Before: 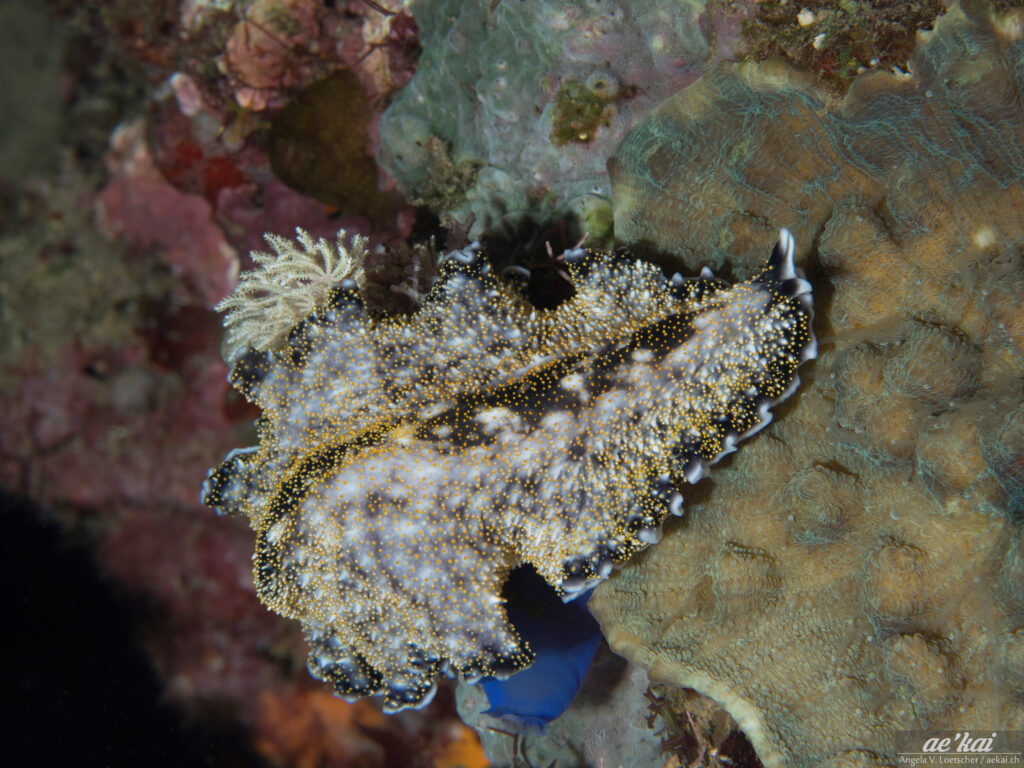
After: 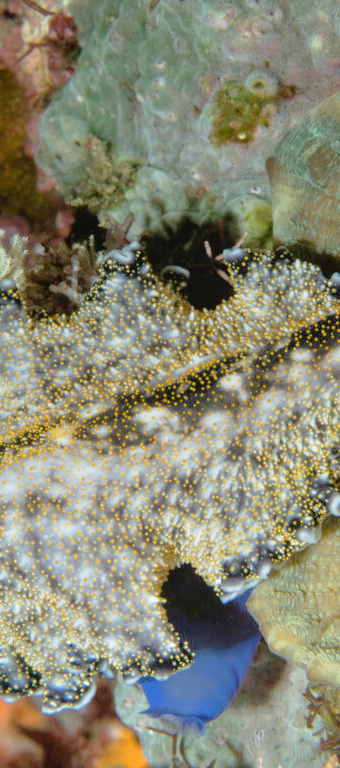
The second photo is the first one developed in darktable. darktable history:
graduated density: rotation -0.352°, offset 57.64
crop: left 33.36%, right 33.36%
tone equalizer: -7 EV 0.15 EV, -6 EV 0.6 EV, -5 EV 1.15 EV, -4 EV 1.33 EV, -3 EV 1.15 EV, -2 EV 0.6 EV, -1 EV 0.15 EV, mask exposure compensation -0.5 EV
exposure: exposure 0.2 EV, compensate highlight preservation false
local contrast: detail 110%
white balance: red 0.986, blue 1.01
tone curve: curves: ch0 [(0, 0) (0.003, 0.003) (0.011, 0.006) (0.025, 0.015) (0.044, 0.025) (0.069, 0.034) (0.1, 0.052) (0.136, 0.092) (0.177, 0.157) (0.224, 0.228) (0.277, 0.305) (0.335, 0.392) (0.399, 0.466) (0.468, 0.543) (0.543, 0.612) (0.623, 0.692) (0.709, 0.78) (0.801, 0.865) (0.898, 0.935) (1, 1)], preserve colors none
color balance: mode lift, gamma, gain (sRGB), lift [1.04, 1, 1, 0.97], gamma [1.01, 1, 1, 0.97], gain [0.96, 1, 1, 0.97]
